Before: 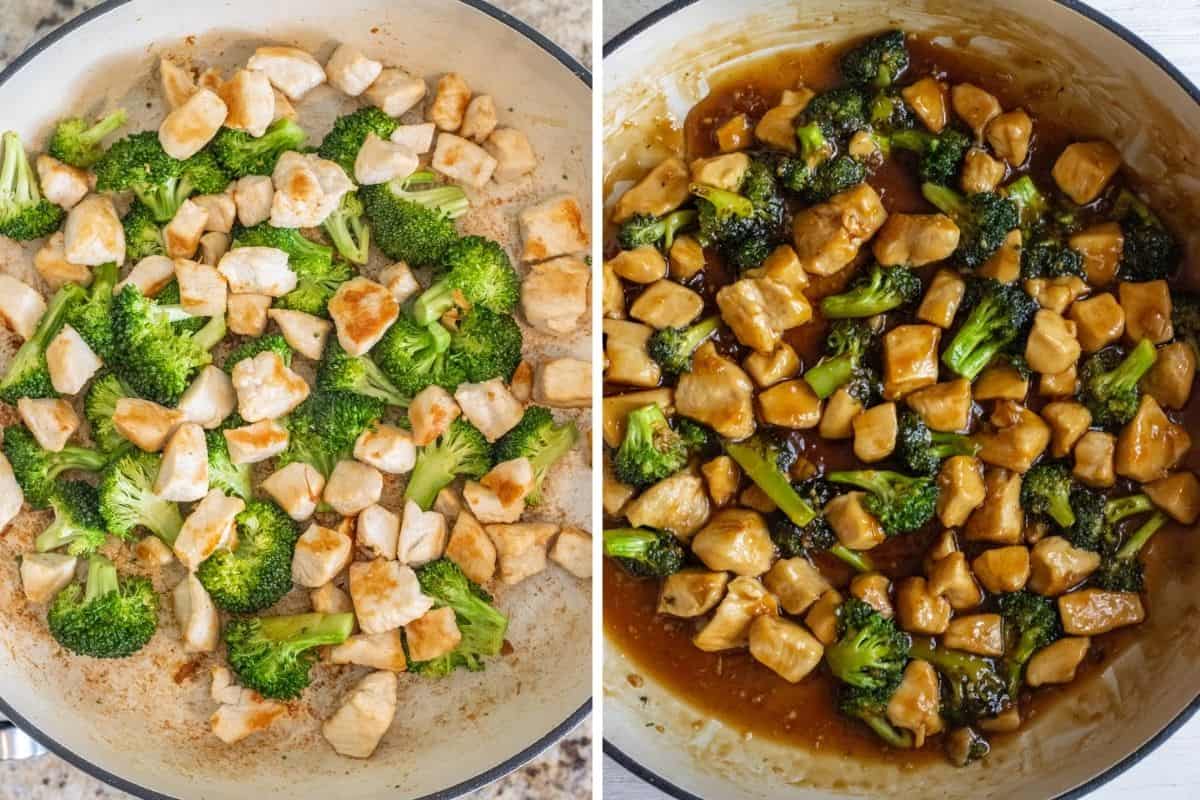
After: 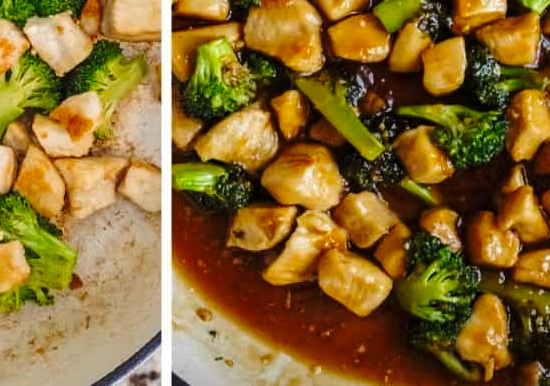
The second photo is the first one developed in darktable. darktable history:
base curve: curves: ch0 [(0, 0) (0.073, 0.04) (0.157, 0.139) (0.492, 0.492) (0.758, 0.758) (1, 1)], preserve colors none
crop: left 35.976%, top 45.819%, right 18.162%, bottom 5.807%
